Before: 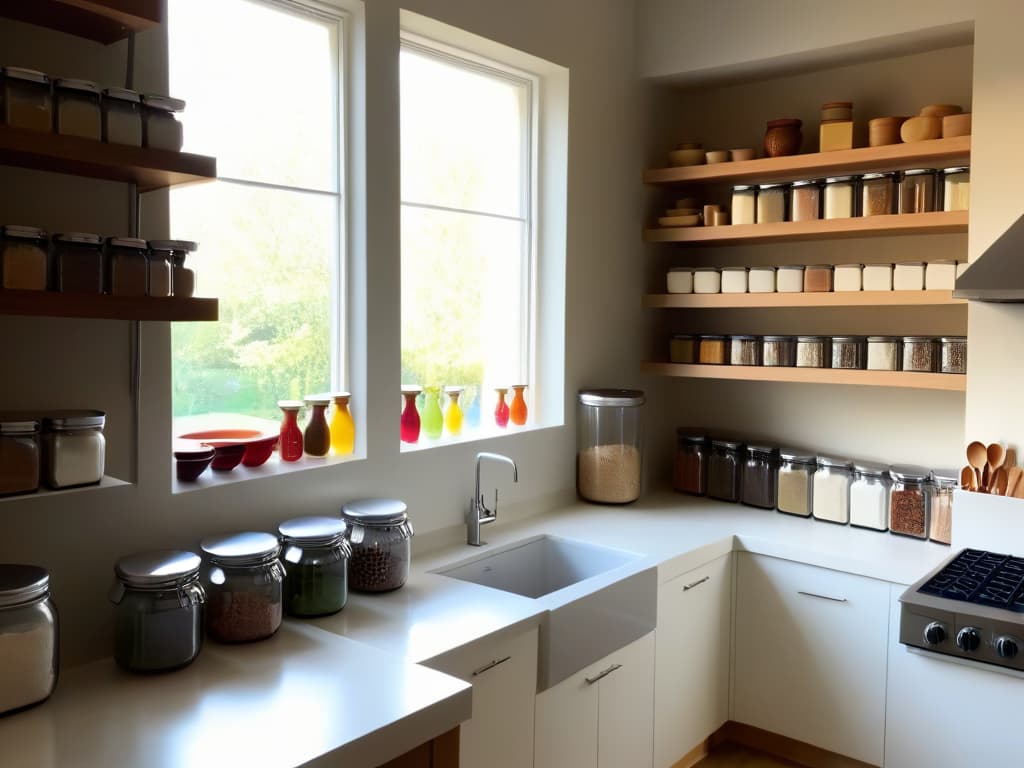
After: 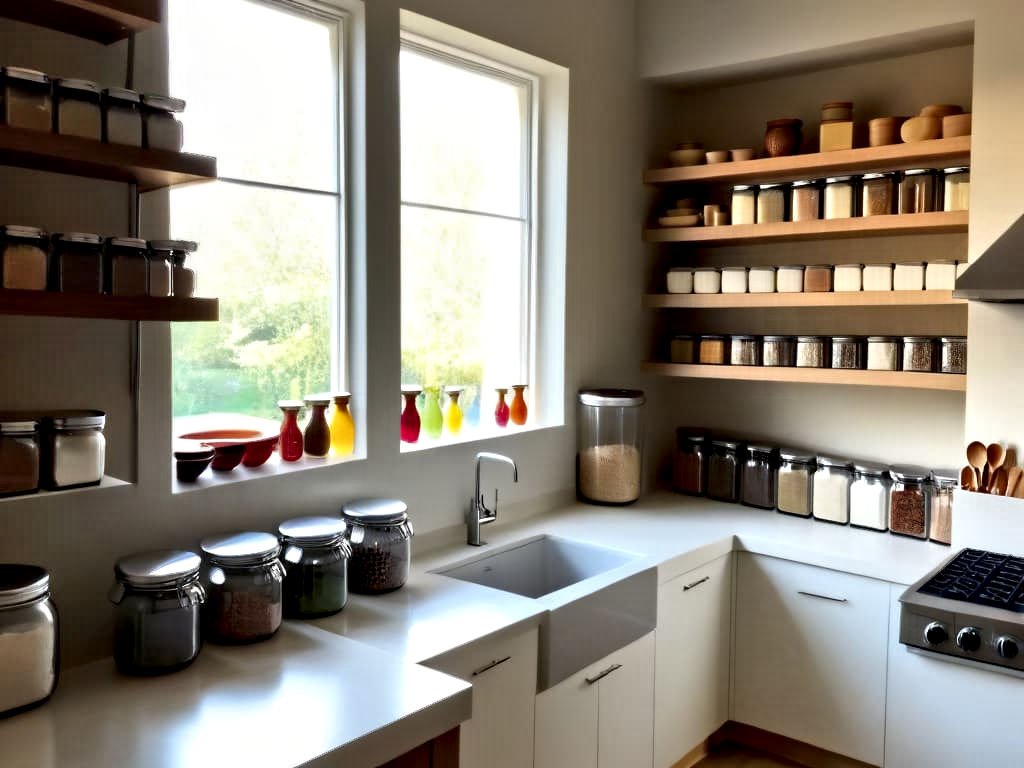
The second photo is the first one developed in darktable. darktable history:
contrast equalizer: y [[0.511, 0.558, 0.631, 0.632, 0.559, 0.512], [0.5 ×6], [0.507, 0.559, 0.627, 0.644, 0.647, 0.647], [0 ×6], [0 ×6]]
shadows and highlights: shadows 52.69, soften with gaussian
